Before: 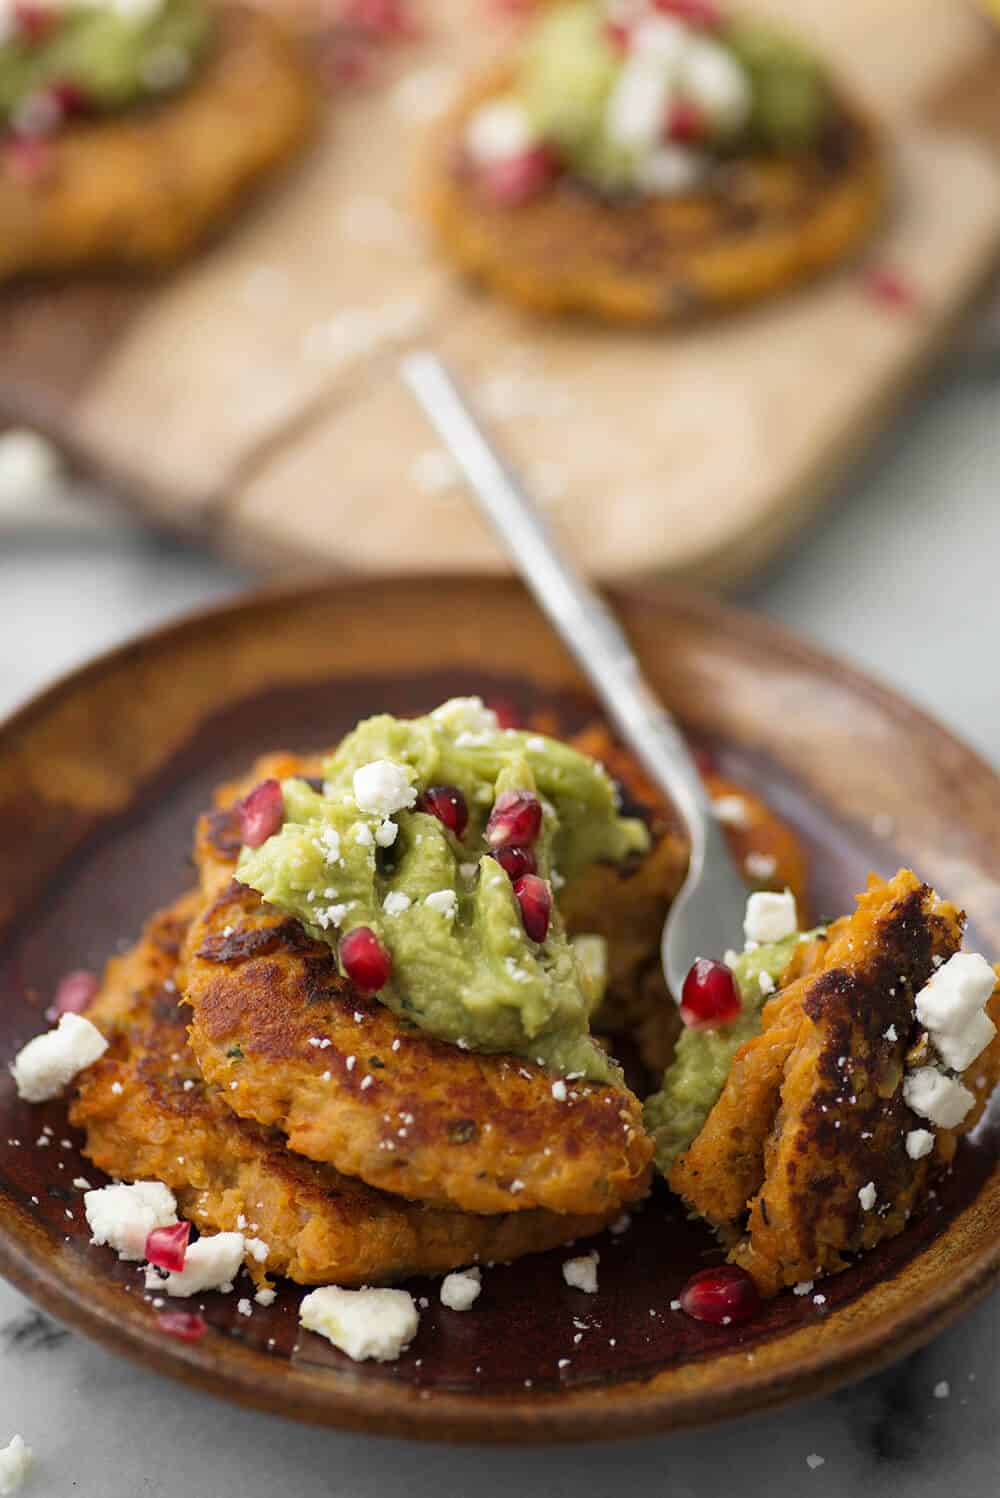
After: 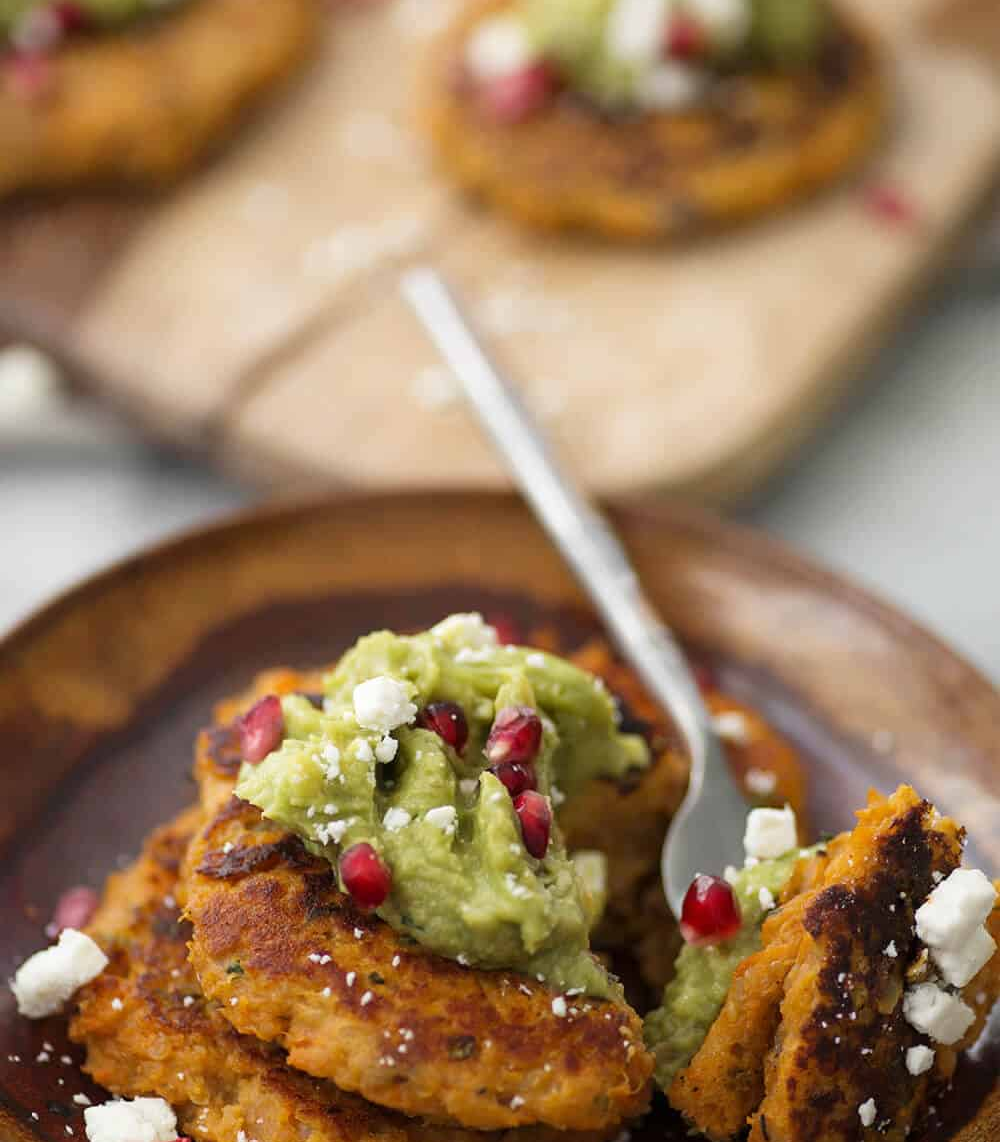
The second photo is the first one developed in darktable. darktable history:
crop: top 5.614%, bottom 18.085%
